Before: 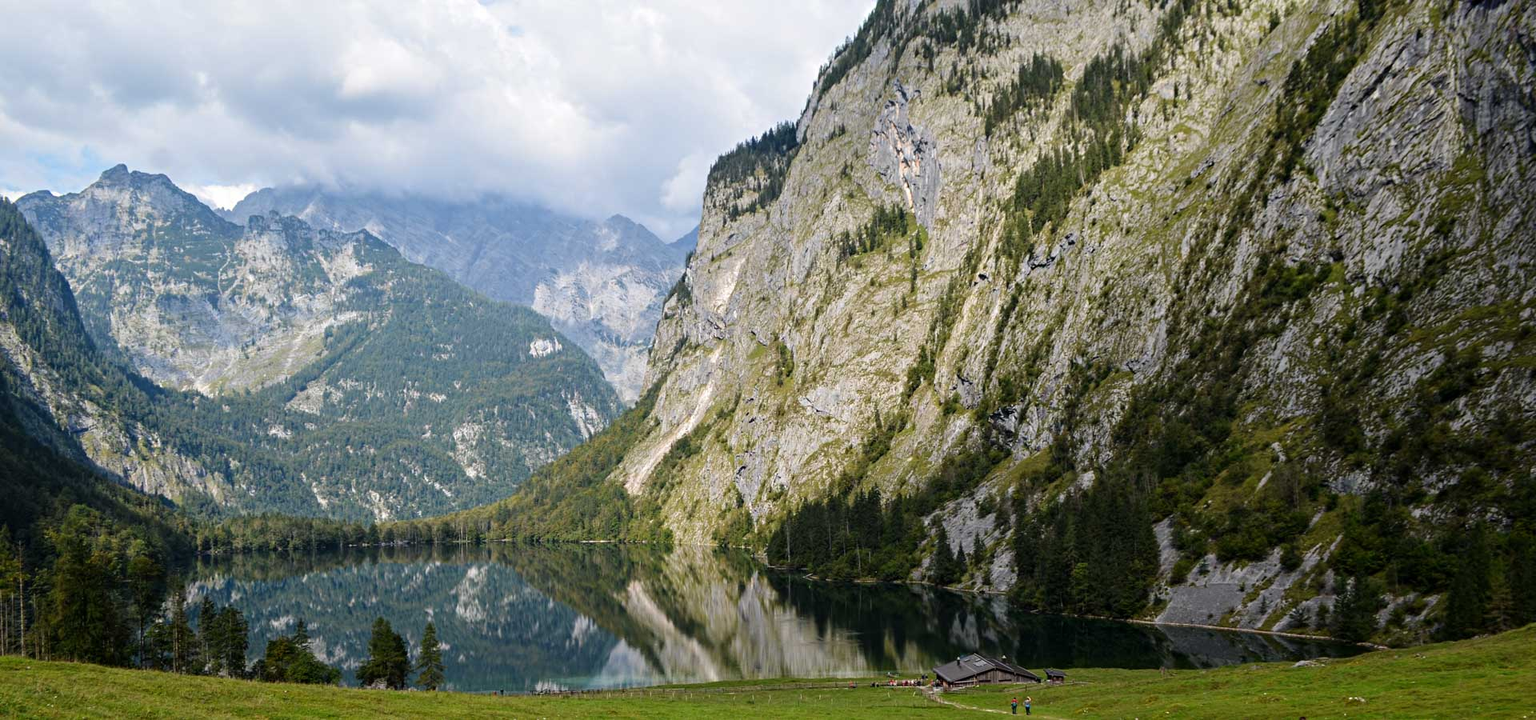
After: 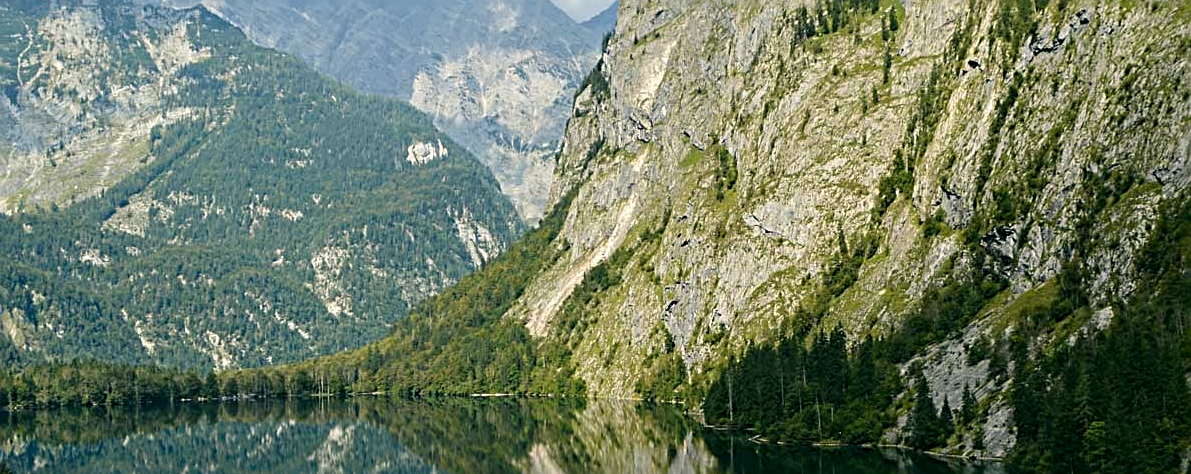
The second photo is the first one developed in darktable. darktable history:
crop: left 13.326%, top 31.381%, right 24.605%, bottom 15.942%
color correction: highlights a* -0.479, highlights b* 9.5, shadows a* -9.14, shadows b* 1.06
sharpen: radius 2.548, amount 0.638
